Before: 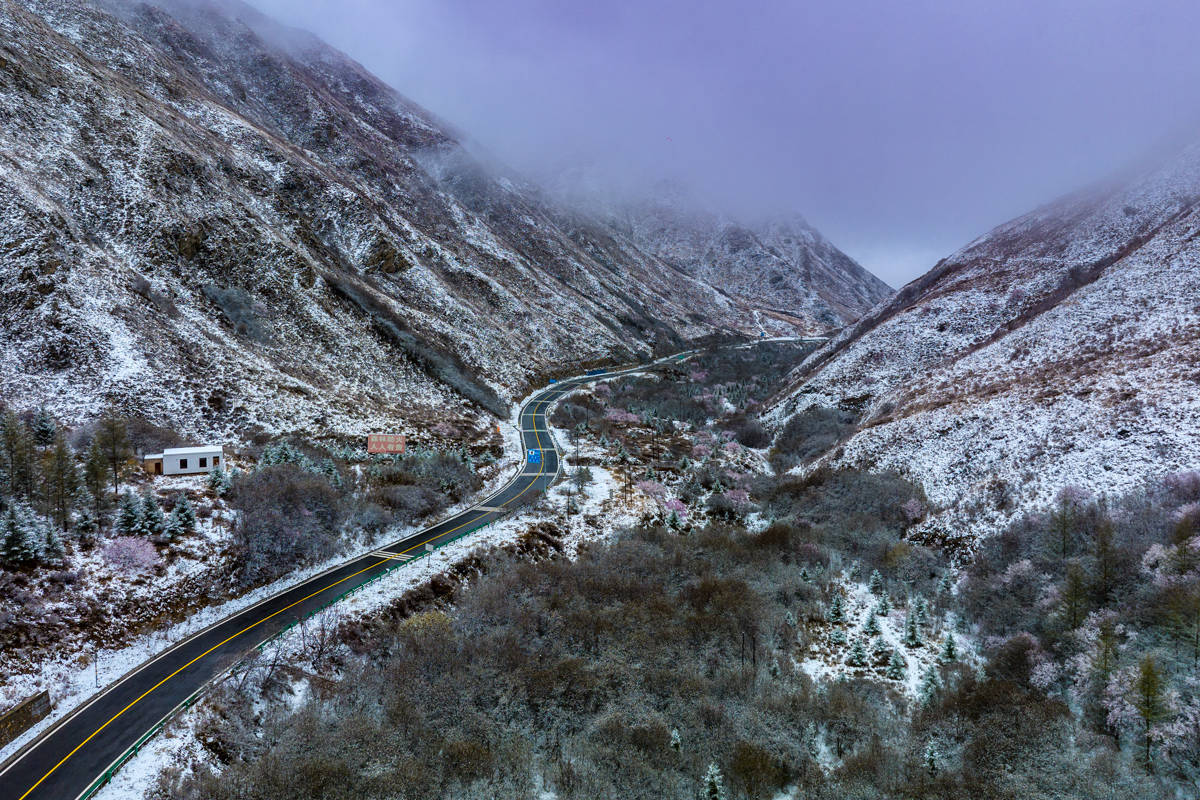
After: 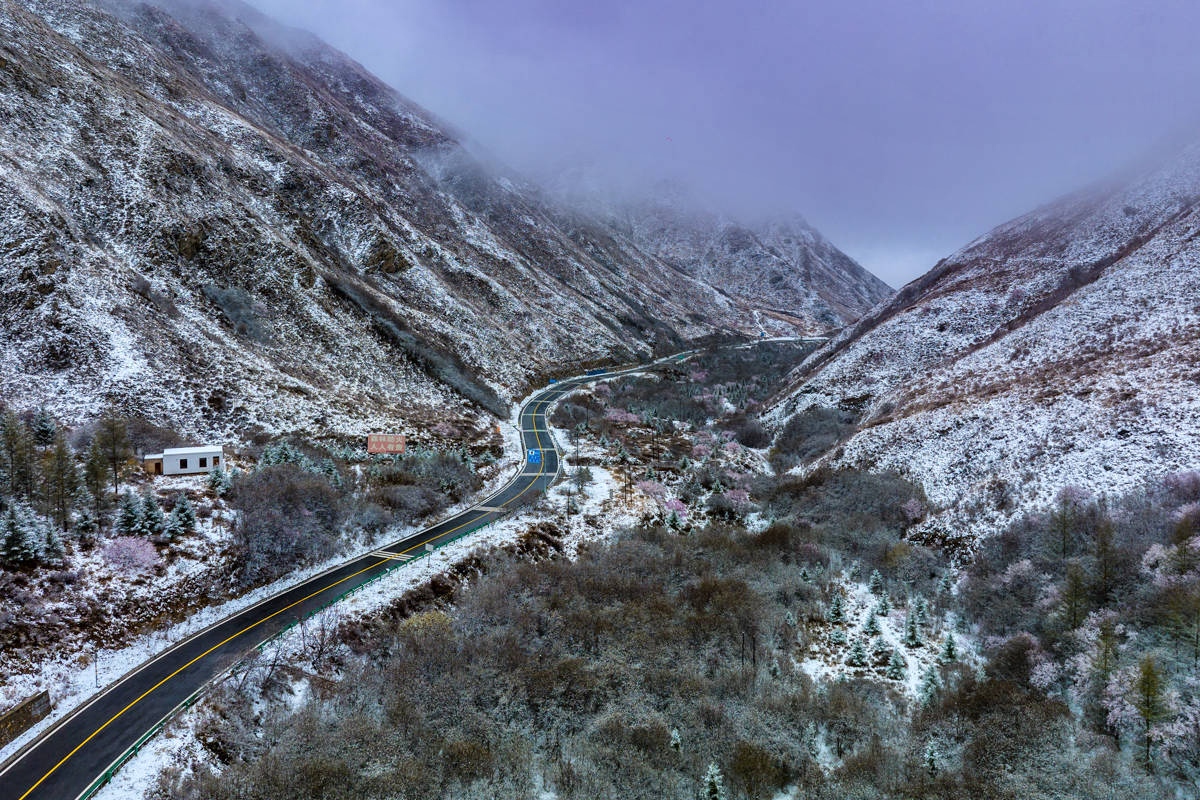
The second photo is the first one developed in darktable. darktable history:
shadows and highlights: white point adjustment 1.06, soften with gaussian
